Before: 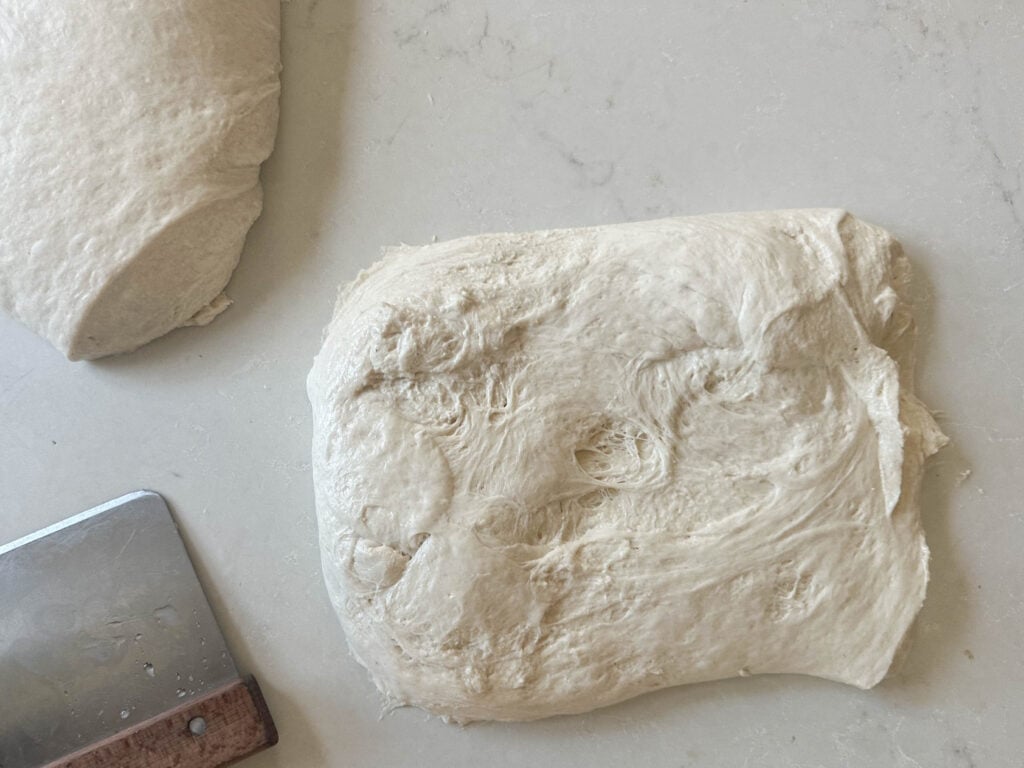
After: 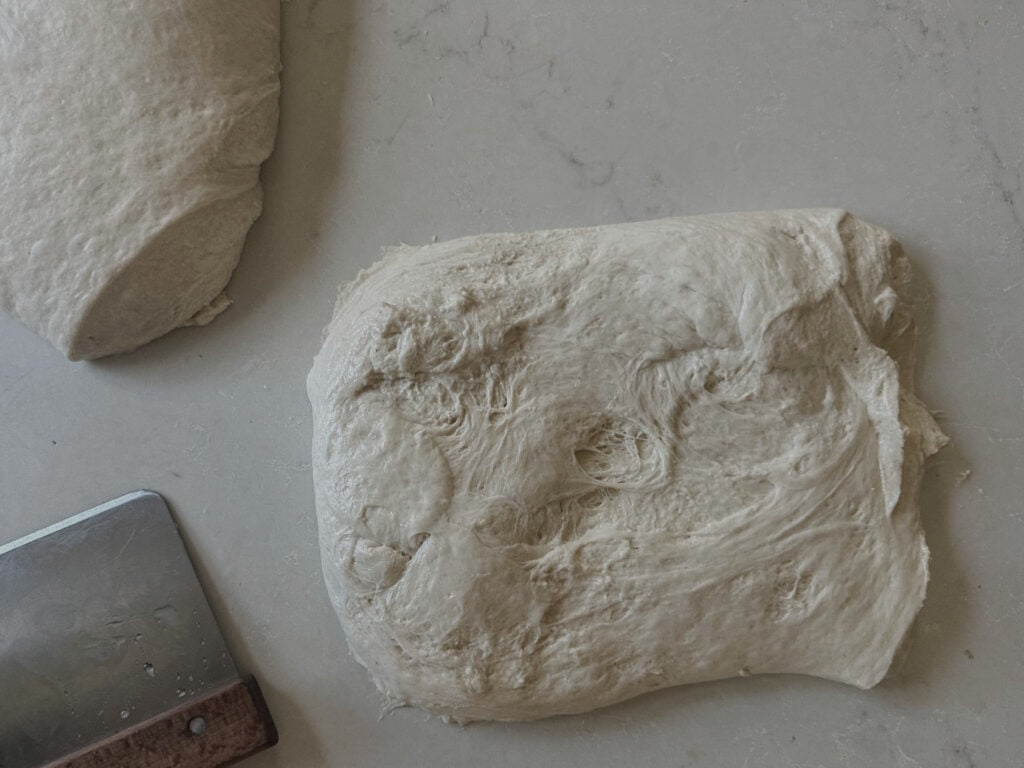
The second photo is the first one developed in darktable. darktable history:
local contrast: detail 130%
exposure: black level correction -0.016, exposure -1.018 EV, compensate highlight preservation false
